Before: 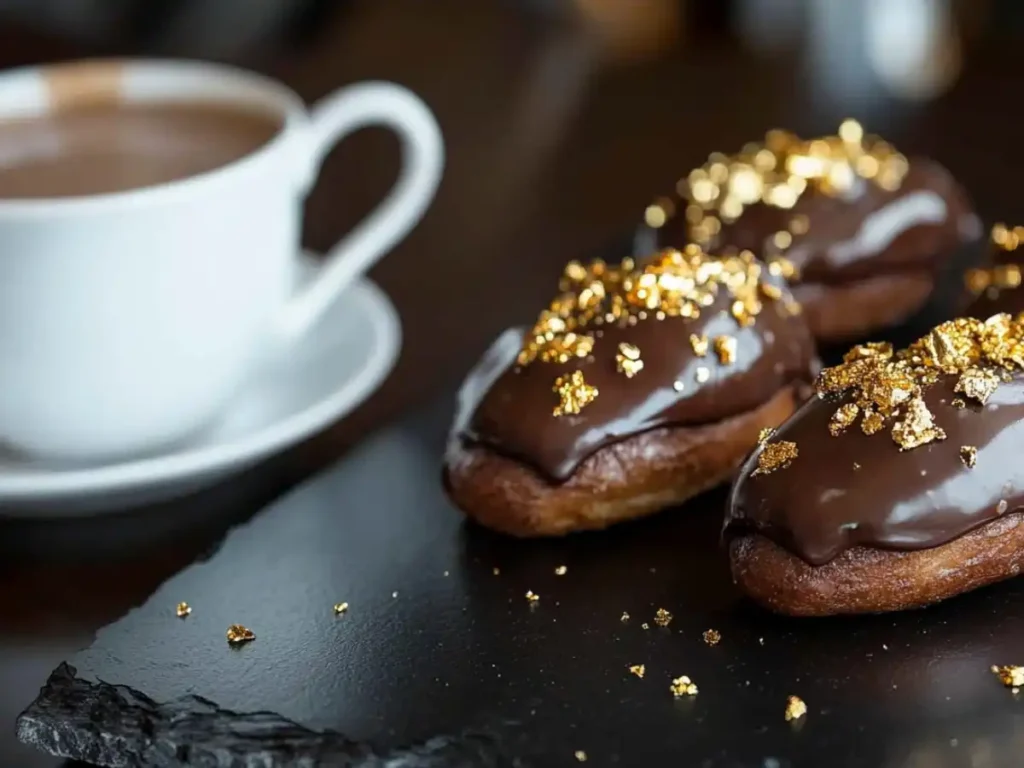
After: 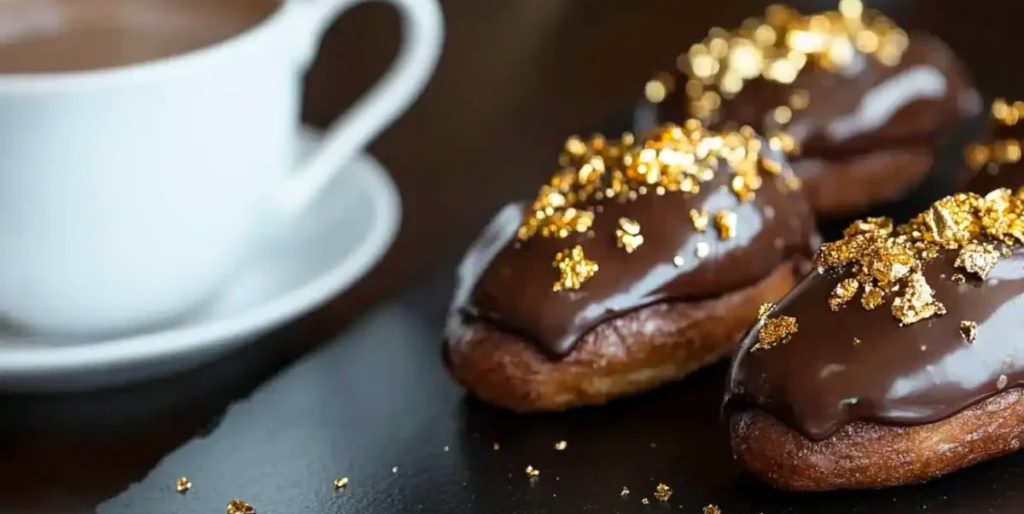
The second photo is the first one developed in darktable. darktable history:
crop: top 16.348%, bottom 16.686%
contrast brightness saturation: contrast 0.097, brightness 0.037, saturation 0.086
exposure: compensate exposure bias true, compensate highlight preservation false
